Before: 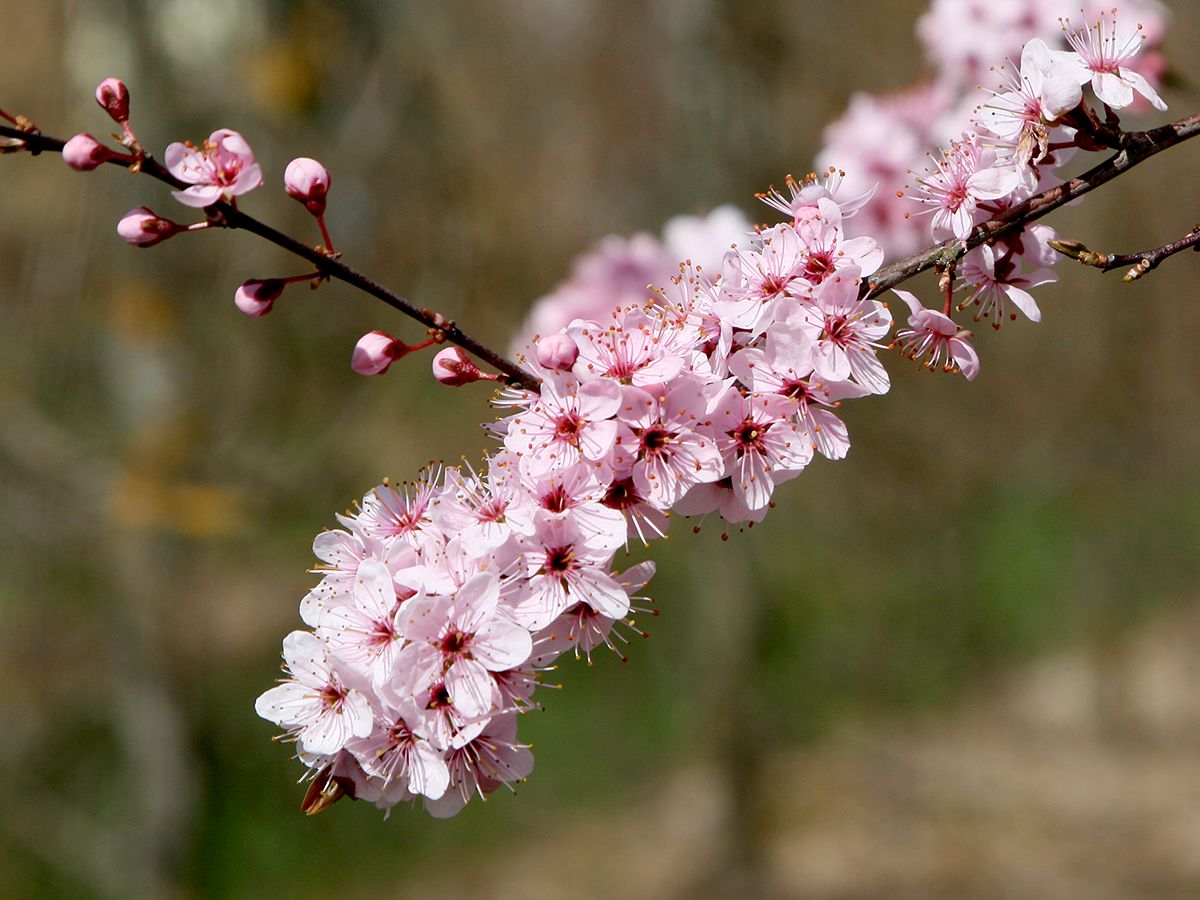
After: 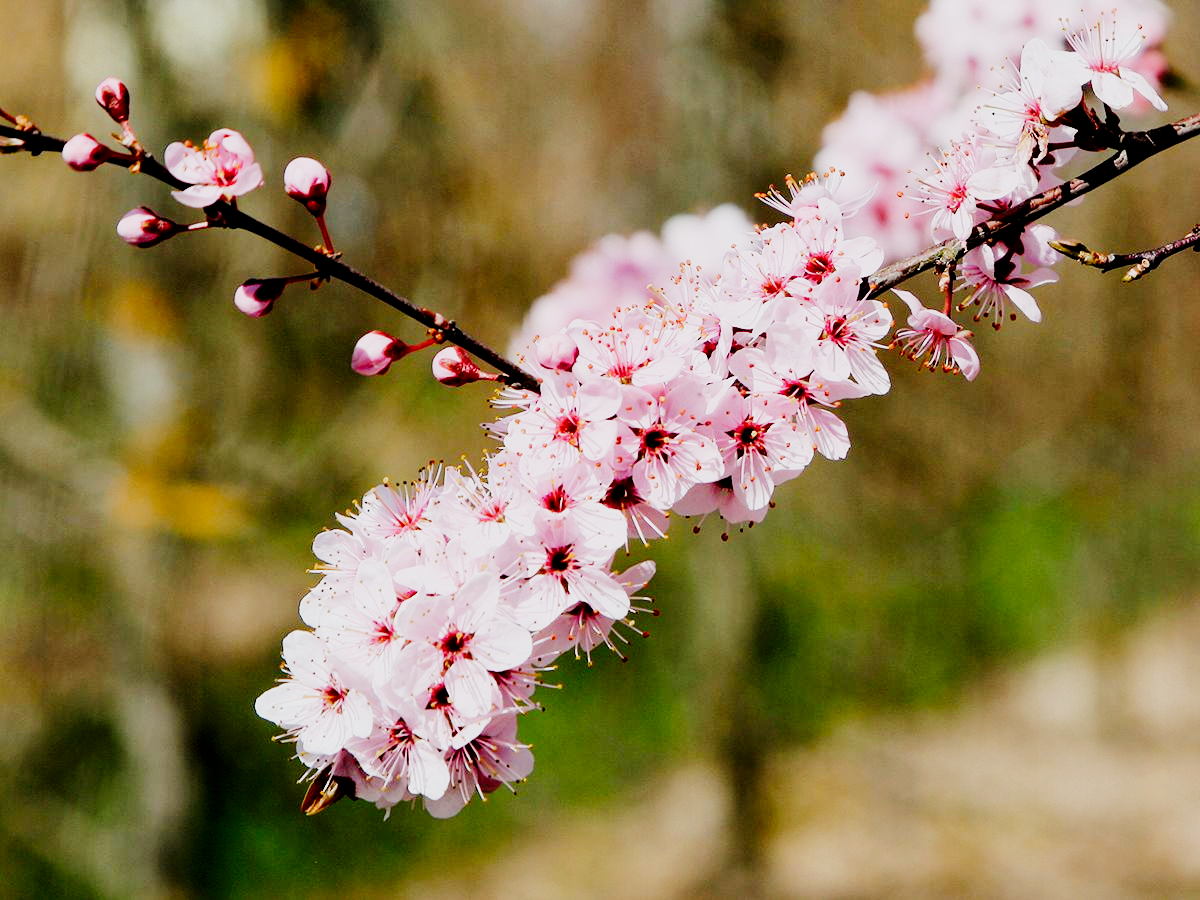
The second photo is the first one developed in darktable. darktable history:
tone curve: curves: ch0 [(0, 0) (0.004, 0) (0.133, 0.071) (0.341, 0.453) (0.839, 0.922) (1, 1)], preserve colors none
filmic rgb: black relative exposure -7.65 EV, white relative exposure 4.56 EV, hardness 3.61
